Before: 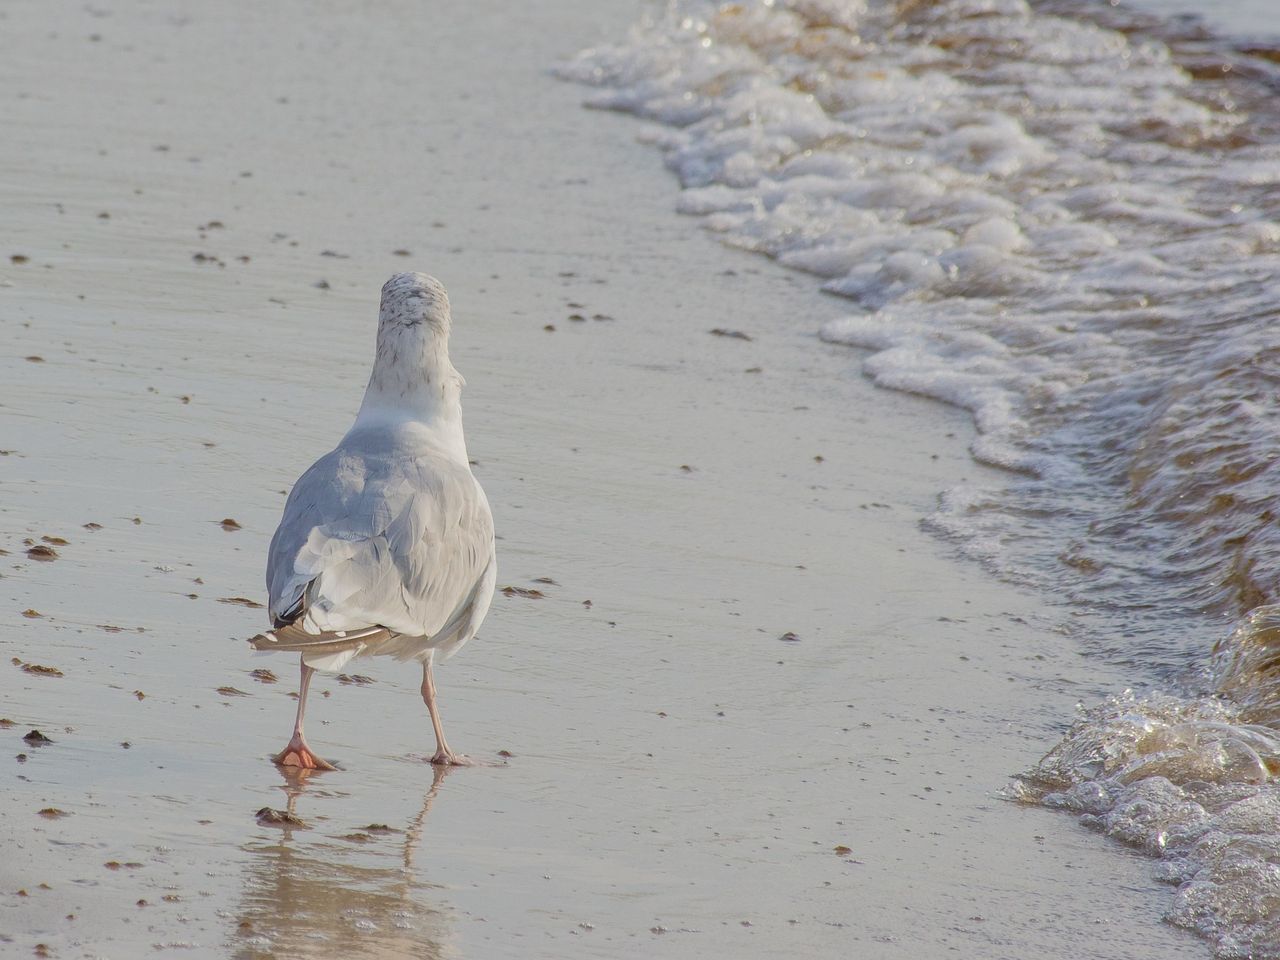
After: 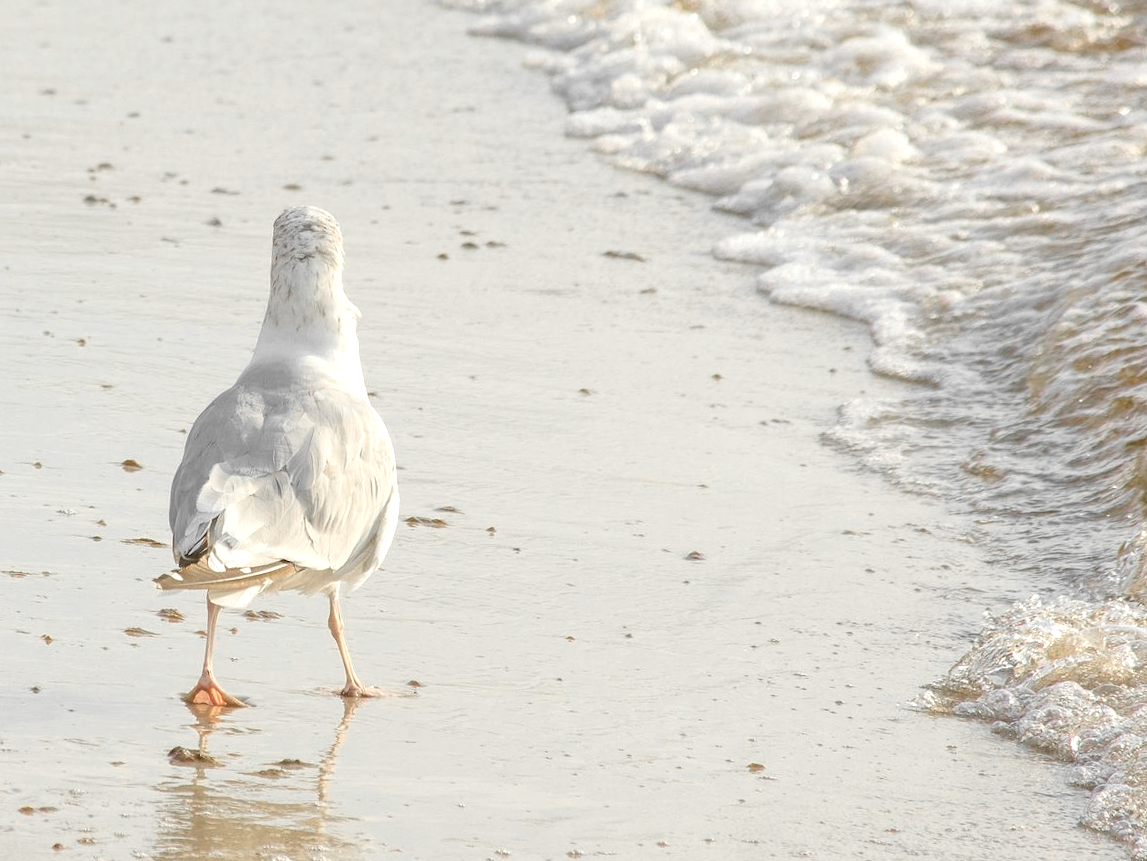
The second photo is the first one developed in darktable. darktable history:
contrast brightness saturation: contrast -0.098, saturation -0.088
crop and rotate: angle 2.2°, left 5.842%, top 5.715%
color zones: curves: ch0 [(0, 0.447) (0.184, 0.543) (0.323, 0.476) (0.429, 0.445) (0.571, 0.443) (0.714, 0.451) (0.857, 0.452) (1, 0.447)]; ch1 [(0, 0.464) (0.176, 0.46) (0.287, 0.177) (0.429, 0.002) (0.571, 0) (0.714, 0) (0.857, 0) (1, 0.464)]
color calibration: output R [1.063, -0.012, -0.003, 0], output G [0, 1.022, 0.021, 0], output B [-0.079, 0.047, 1, 0], illuminant as shot in camera, x 0.358, y 0.373, temperature 4628.91 K
levels: mode automatic, levels [0.055, 0.477, 0.9]
exposure: black level correction 0, exposure 1 EV, compensate highlight preservation false
color correction: highlights a* -1.5, highlights b* 9.97, shadows a* 0.502, shadows b* 18.7
